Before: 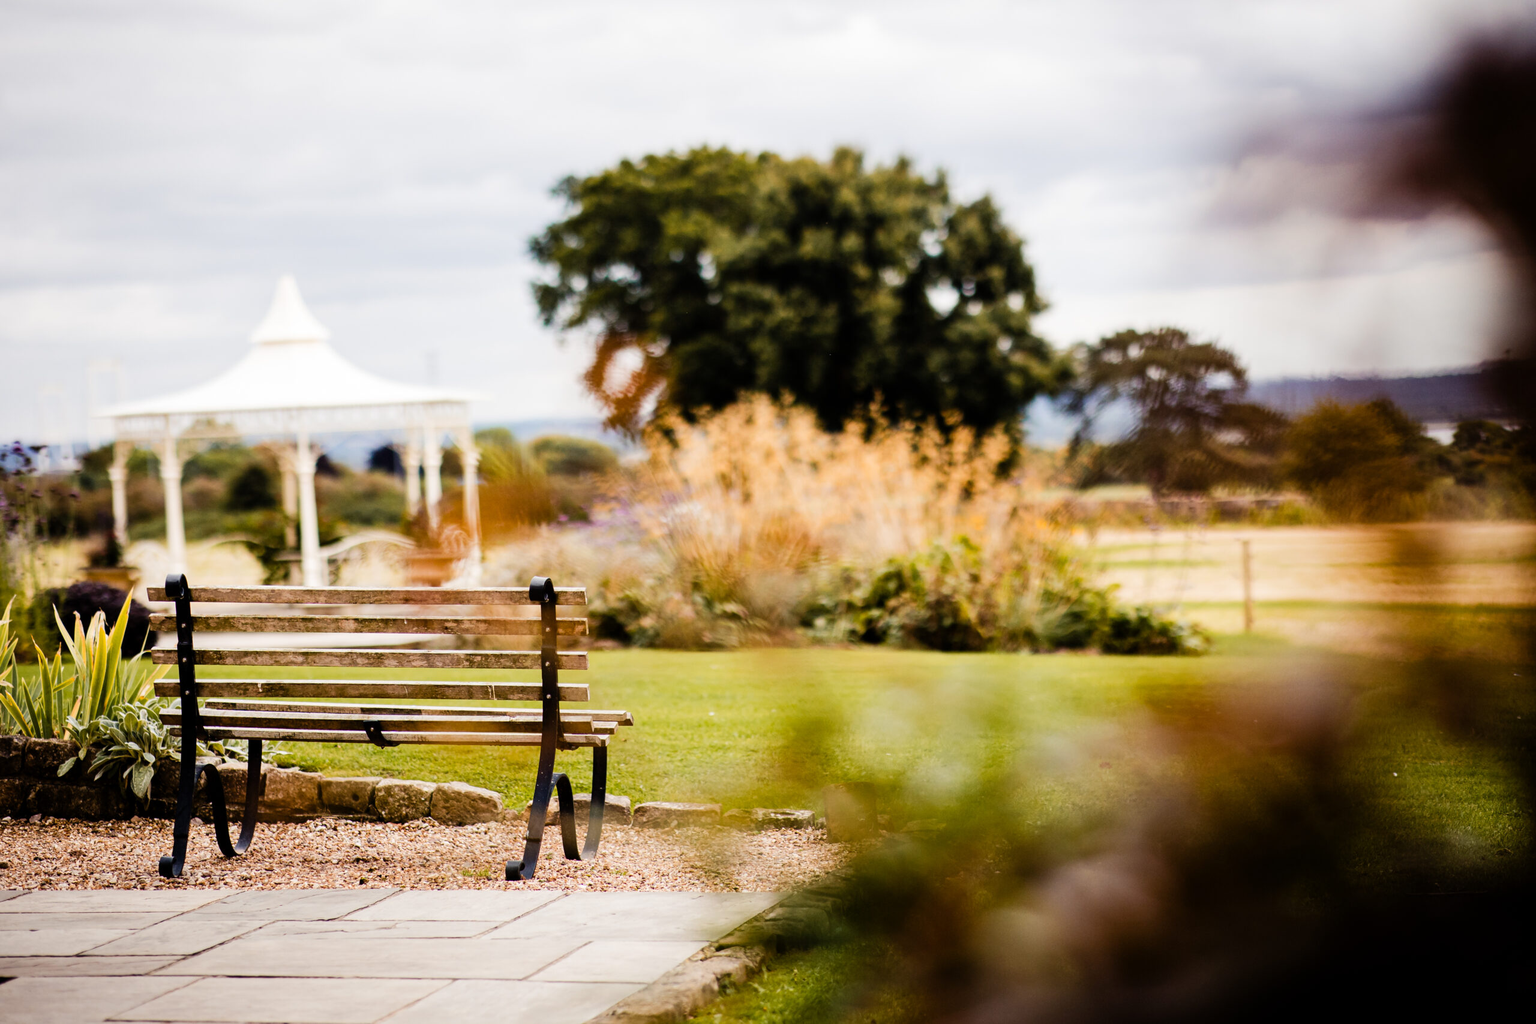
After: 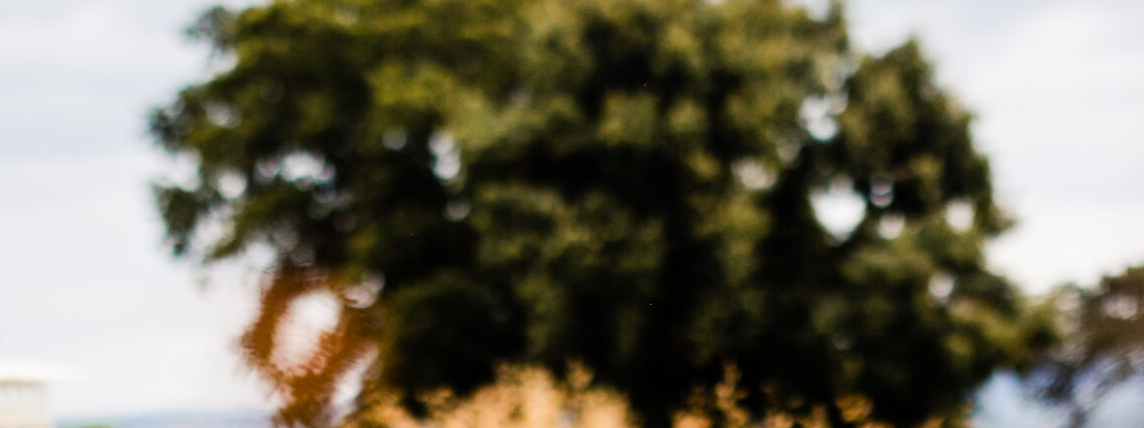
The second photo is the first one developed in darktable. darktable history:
tone equalizer: on, module defaults
crop: left 28.64%, top 16.832%, right 26.637%, bottom 58.055%
